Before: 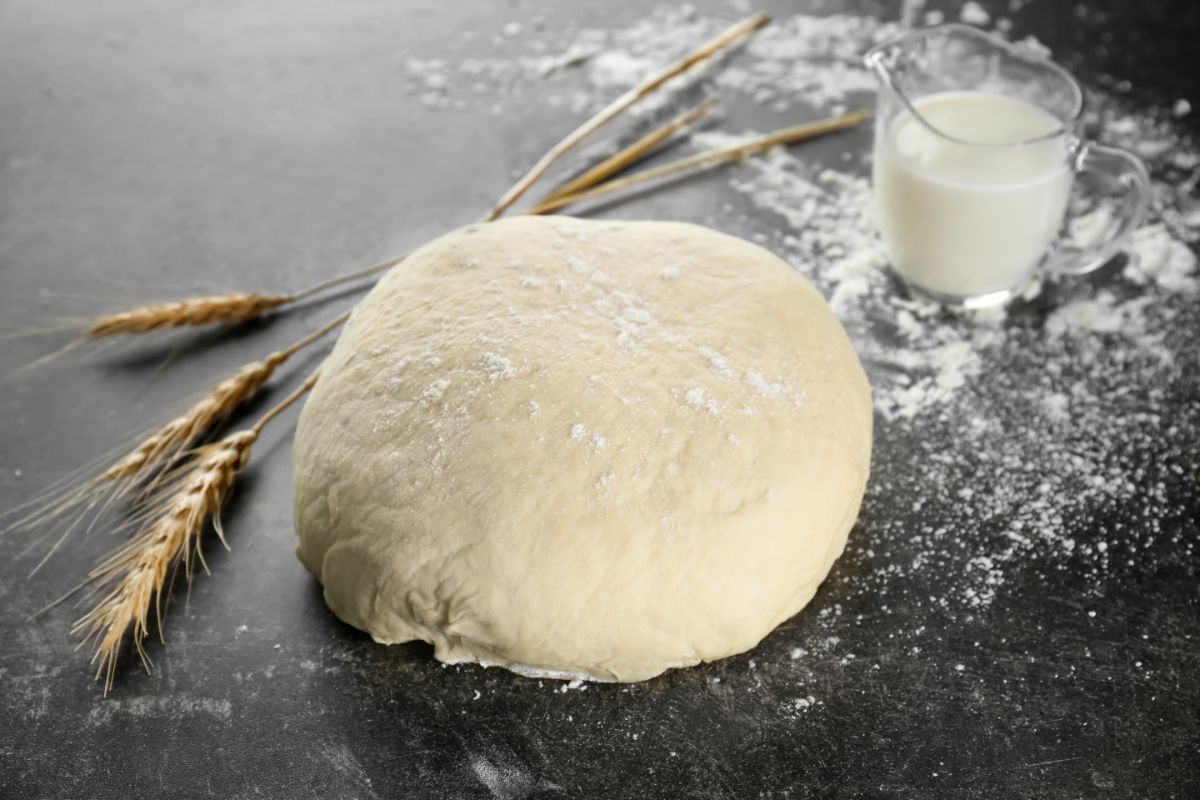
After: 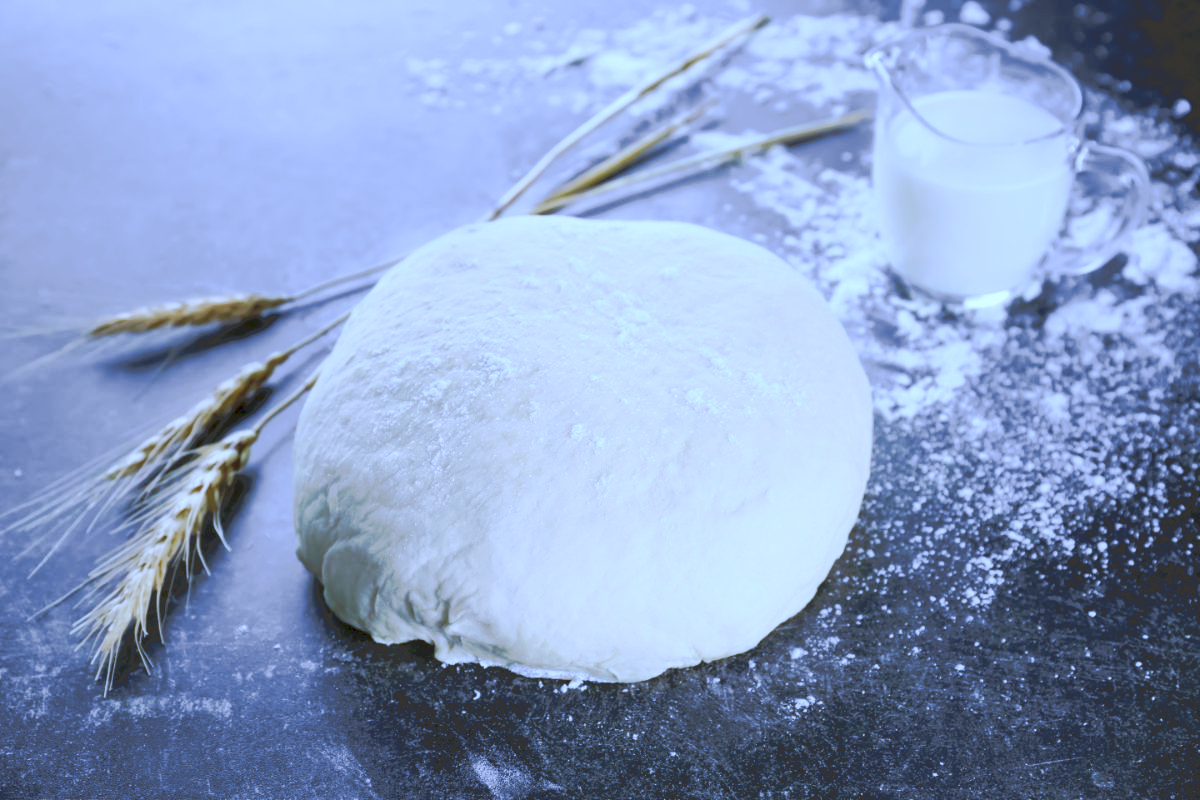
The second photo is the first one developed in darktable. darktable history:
white balance: red 0.766, blue 1.537
tone curve: curves: ch0 [(0, 0) (0.003, 0.055) (0.011, 0.111) (0.025, 0.126) (0.044, 0.169) (0.069, 0.215) (0.1, 0.199) (0.136, 0.207) (0.177, 0.259) (0.224, 0.327) (0.277, 0.361) (0.335, 0.431) (0.399, 0.501) (0.468, 0.589) (0.543, 0.683) (0.623, 0.73) (0.709, 0.796) (0.801, 0.863) (0.898, 0.921) (1, 1)], preserve colors none
